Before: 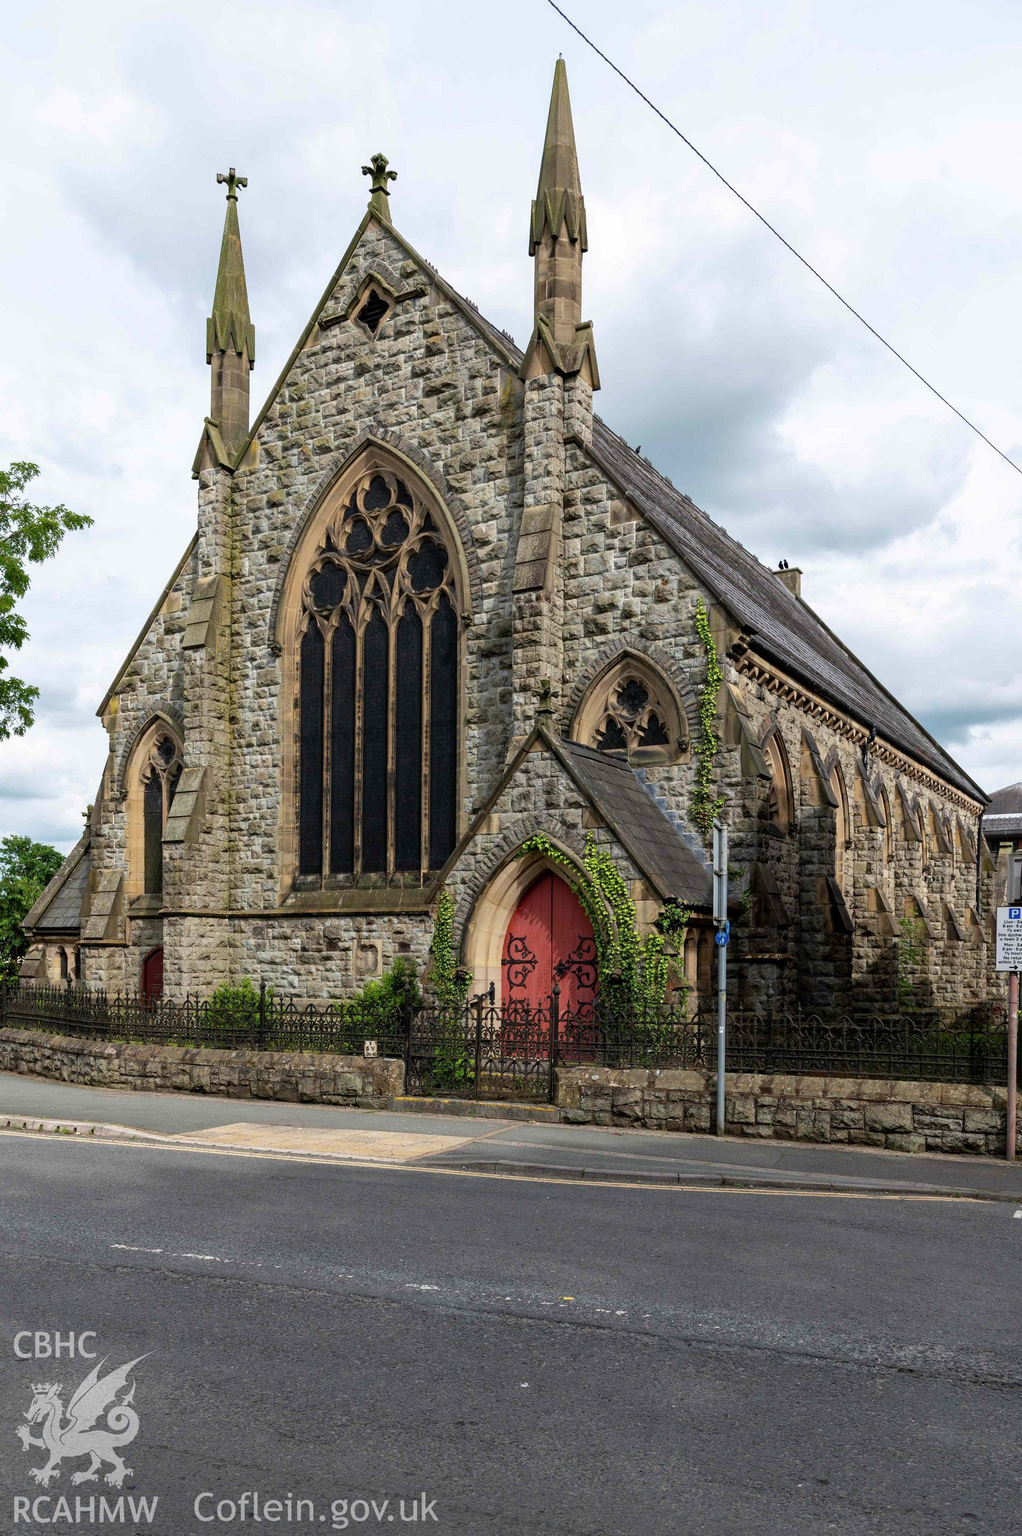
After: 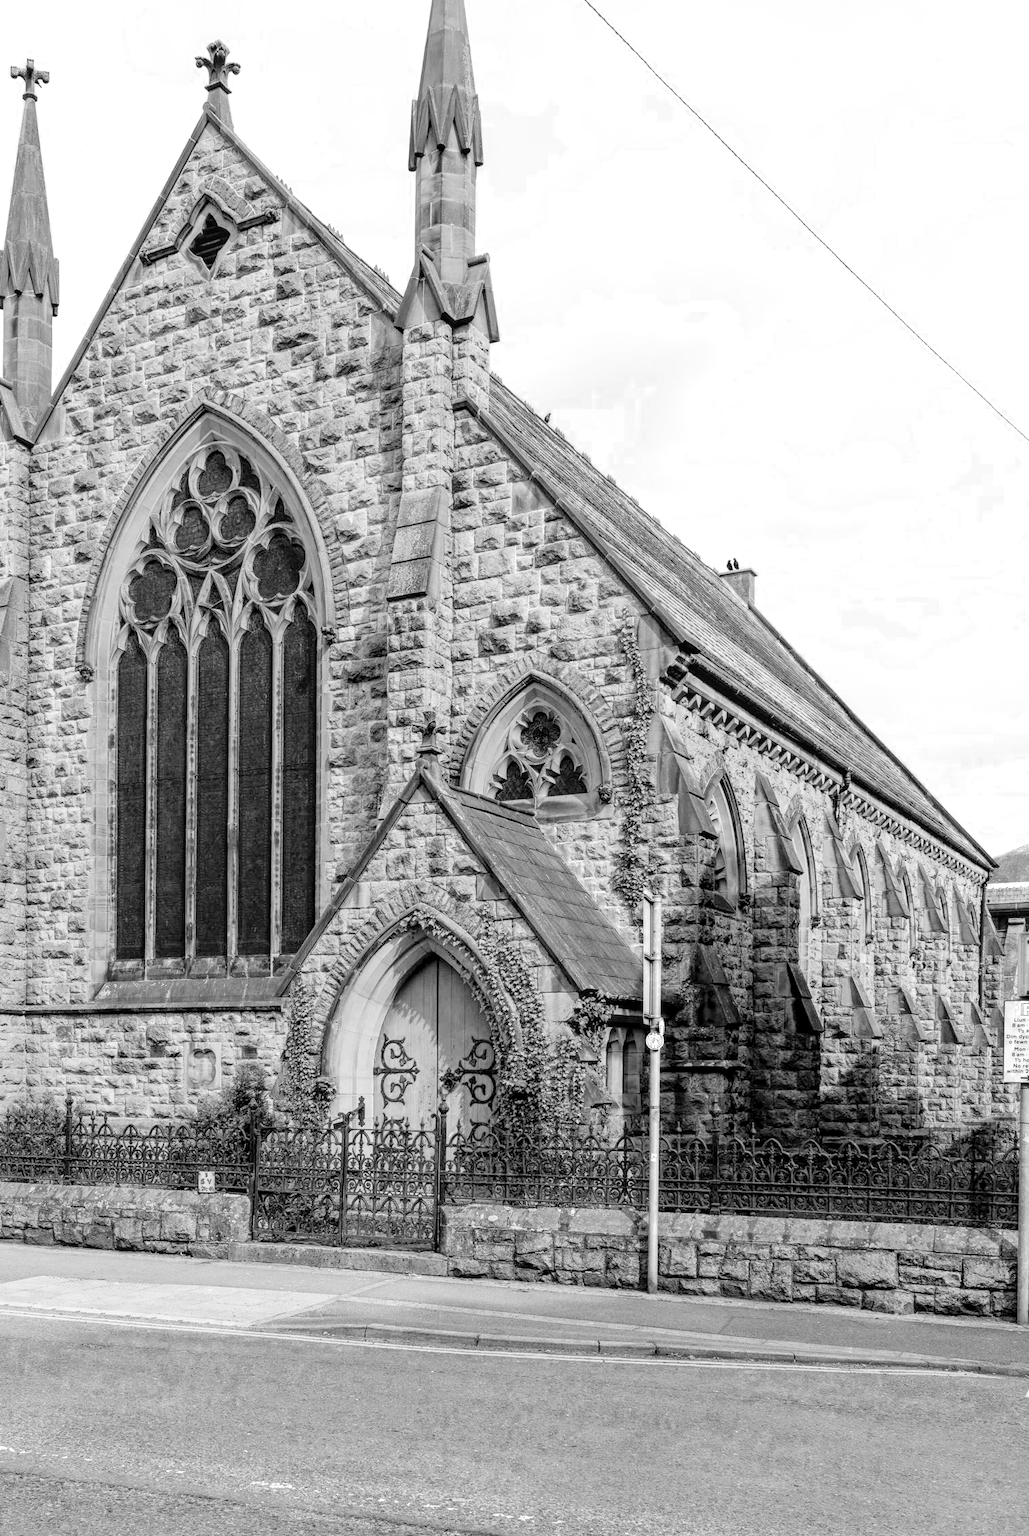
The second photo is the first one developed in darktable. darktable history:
exposure: black level correction 0, exposure 1.169 EV, compensate exposure bias true, compensate highlight preservation false
filmic rgb: black relative exposure -7.65 EV, white relative exposure 4.56 EV, hardness 3.61
local contrast: on, module defaults
color zones: curves: ch0 [(0, 0.613) (0.01, 0.613) (0.245, 0.448) (0.498, 0.529) (0.642, 0.665) (0.879, 0.777) (0.99, 0.613)]; ch1 [(0, 0) (0.143, 0) (0.286, 0) (0.429, 0) (0.571, 0) (0.714, 0) (0.857, 0)]
crop and rotate: left 20.447%, top 7.947%, right 0.465%, bottom 13.586%
contrast brightness saturation: brightness 0.185, saturation -0.512
color correction: highlights b* -0.053, saturation 2.97
